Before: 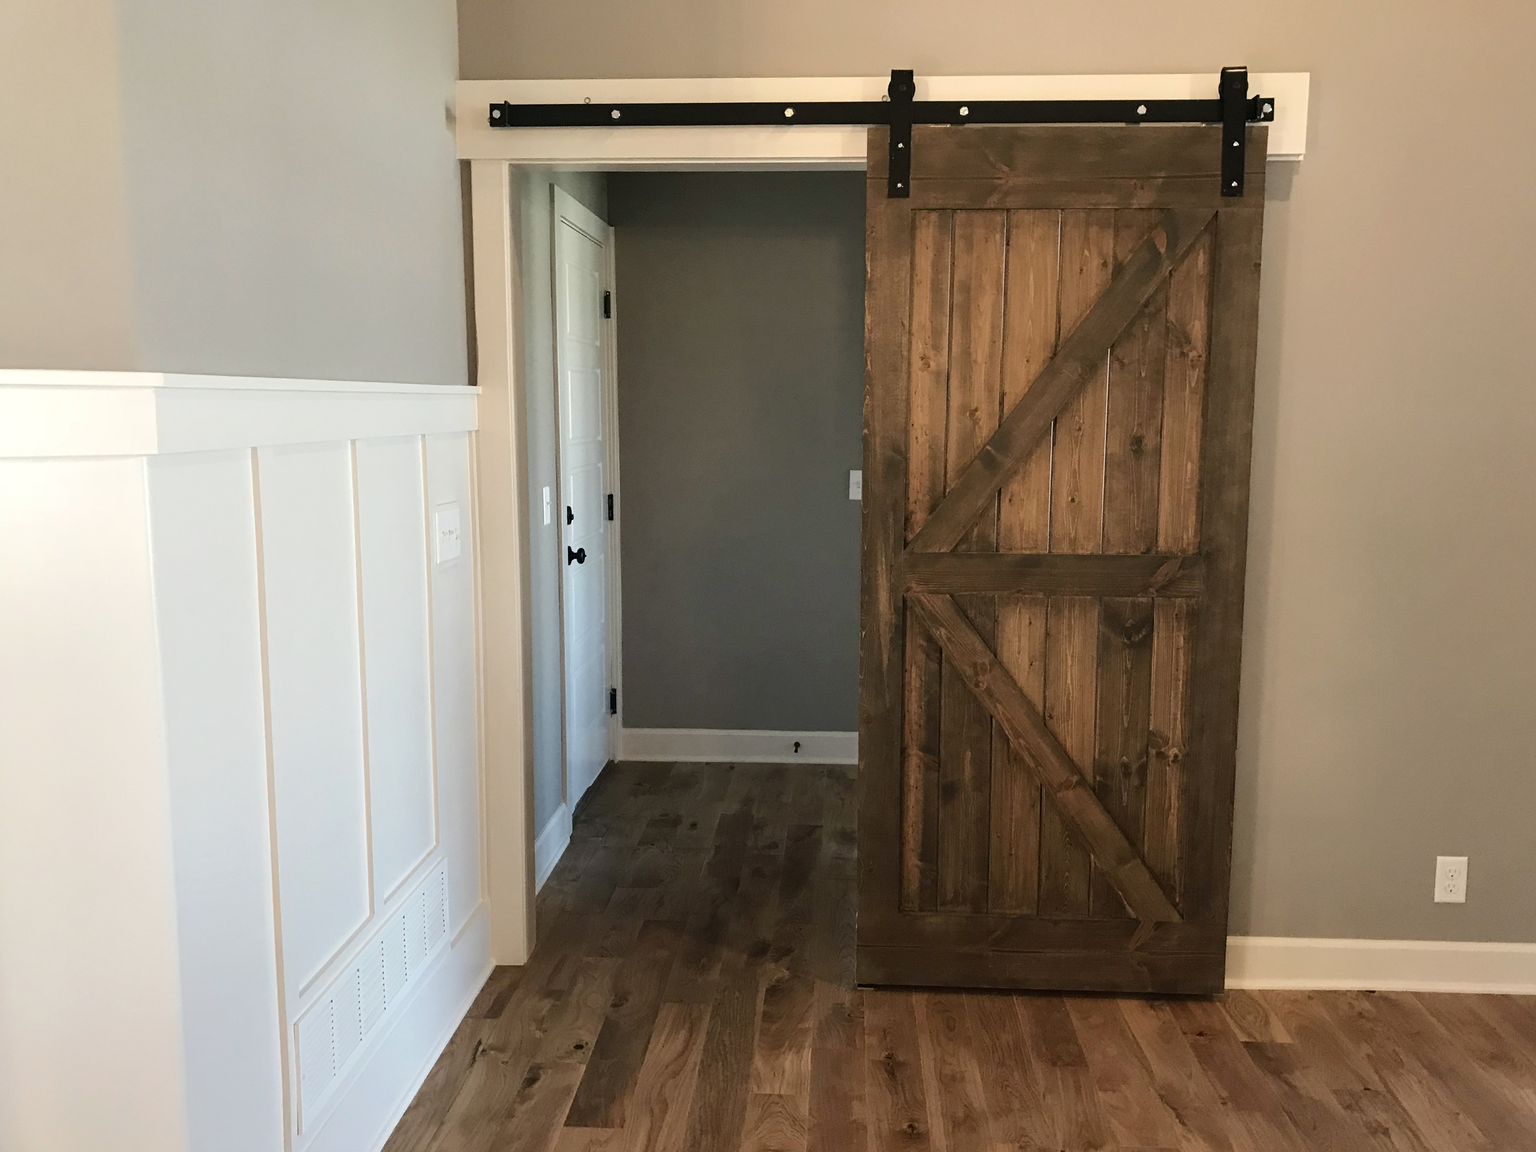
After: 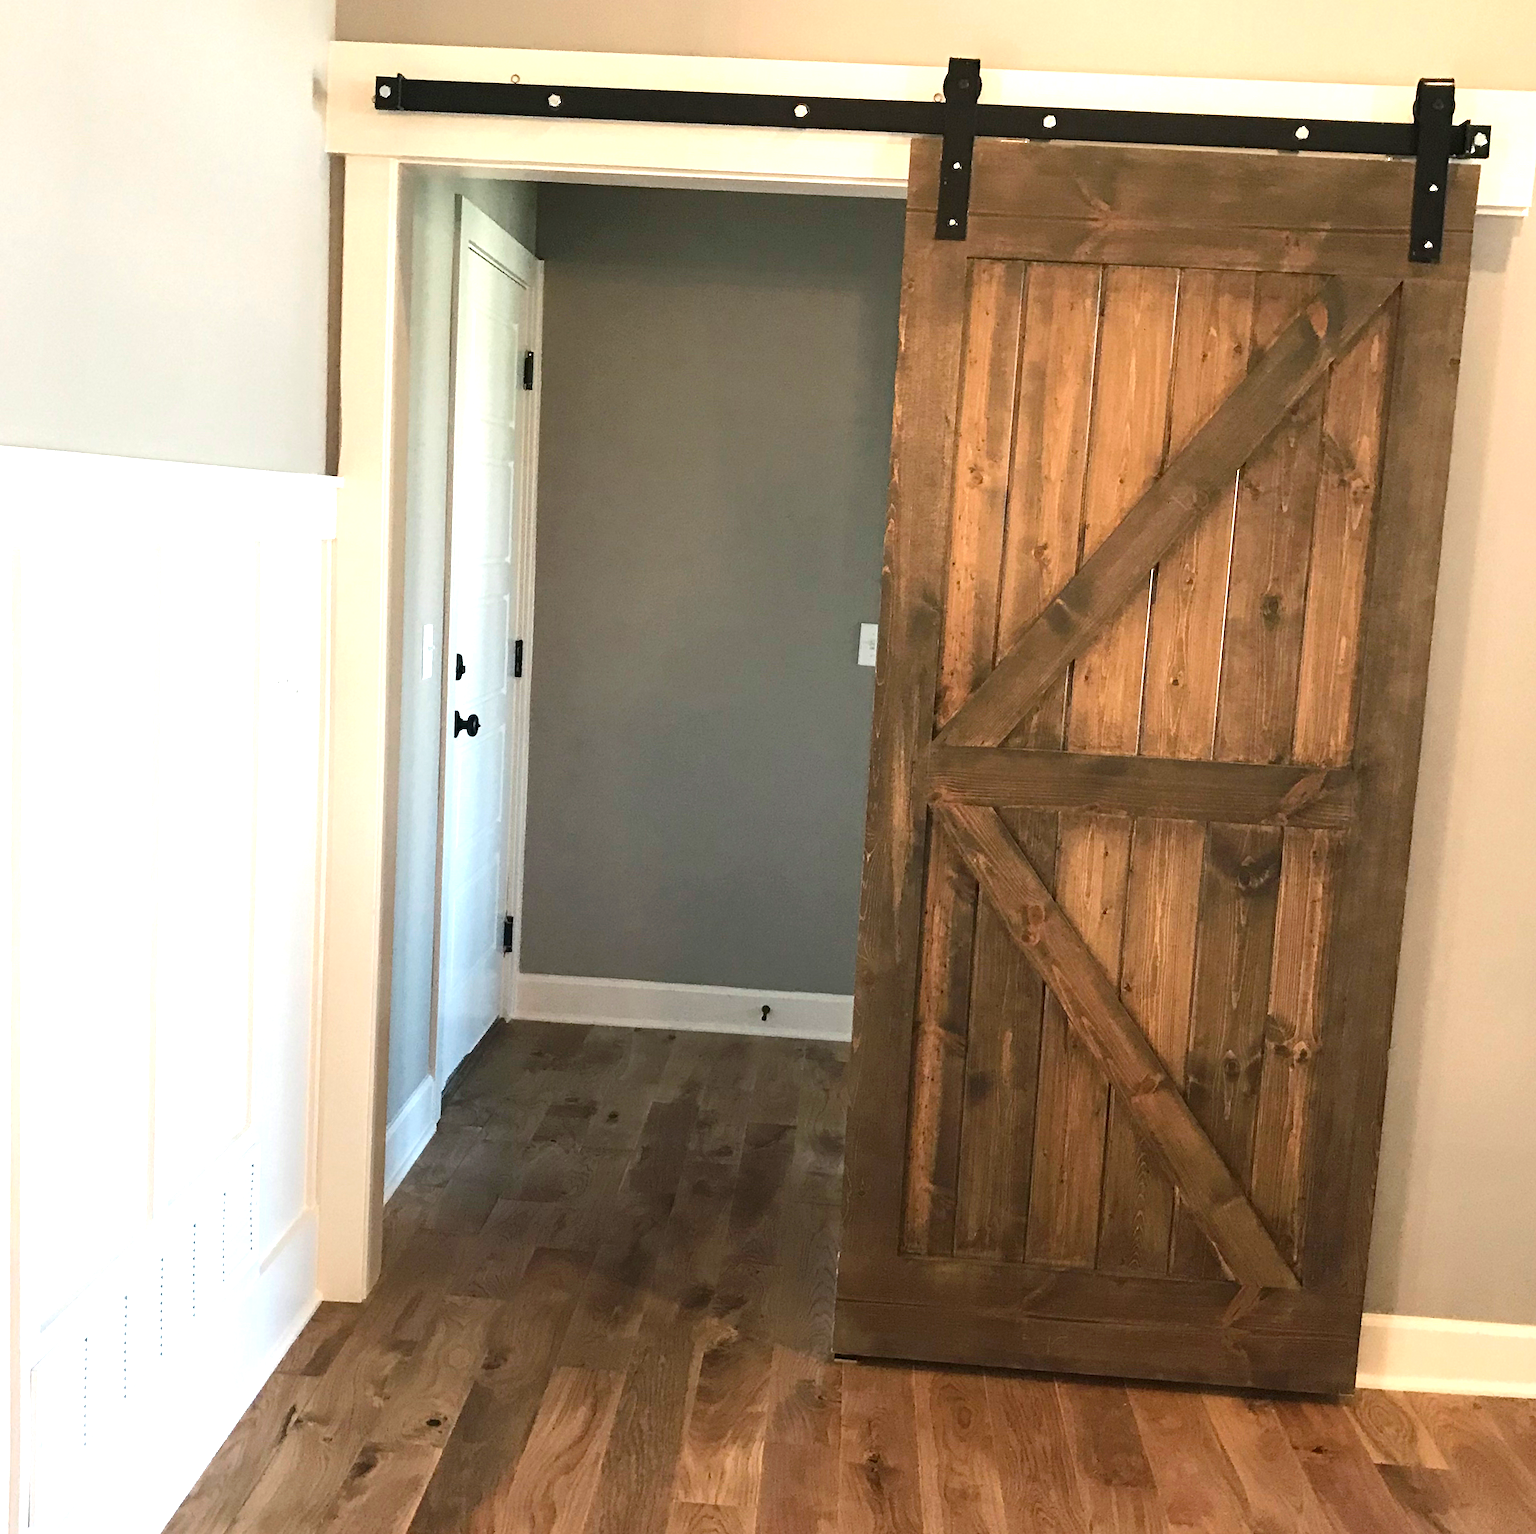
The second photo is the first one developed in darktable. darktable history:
exposure: black level correction 0, exposure 1.001 EV, compensate exposure bias true, compensate highlight preservation false
crop and rotate: angle -2.95°, left 14.029%, top 0.02%, right 10.932%, bottom 0.035%
